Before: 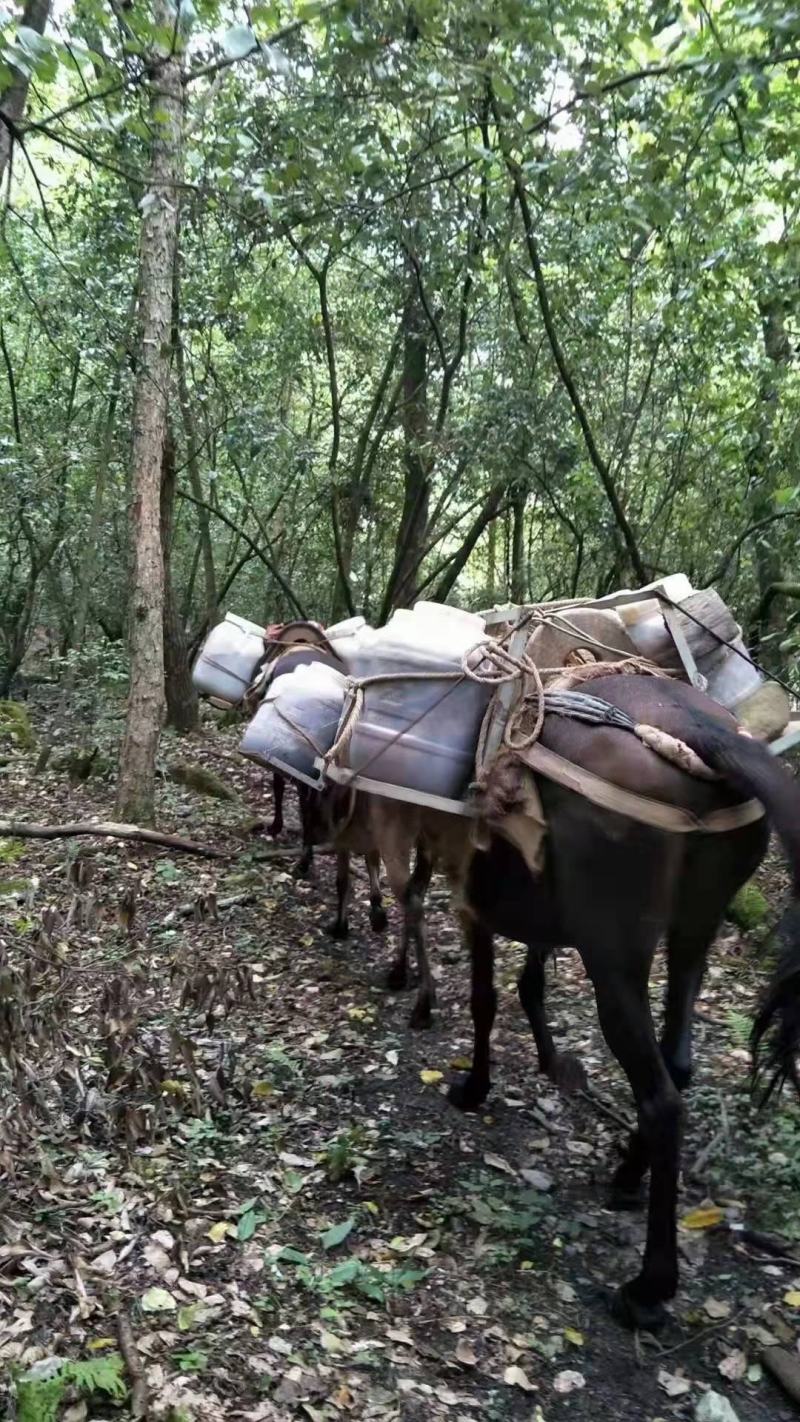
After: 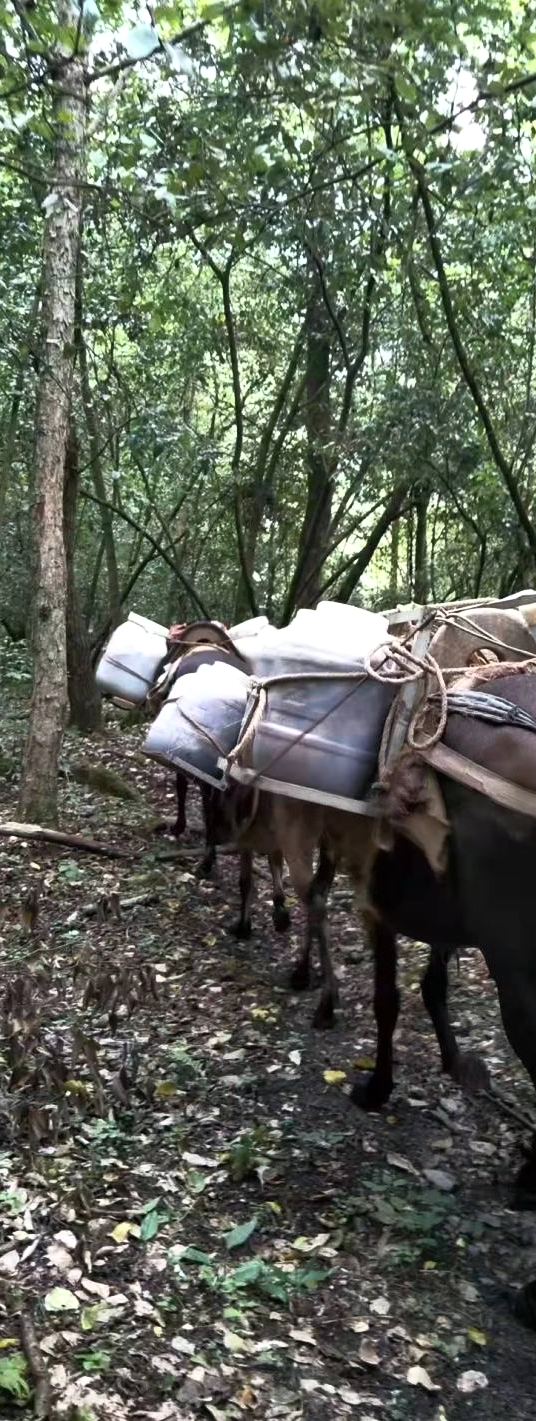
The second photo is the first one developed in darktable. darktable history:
crop and rotate: left 12.281%, right 20.709%
base curve: curves: ch0 [(0, 0) (0.257, 0.25) (0.482, 0.586) (0.757, 0.871) (1, 1)]
tone equalizer: -8 EV -0.001 EV, -7 EV 0.002 EV, -6 EV -0.003 EV, -5 EV -0.016 EV, -4 EV -0.067 EV, -3 EV -0.21 EV, -2 EV -0.246 EV, -1 EV 0.121 EV, +0 EV 0.307 EV
